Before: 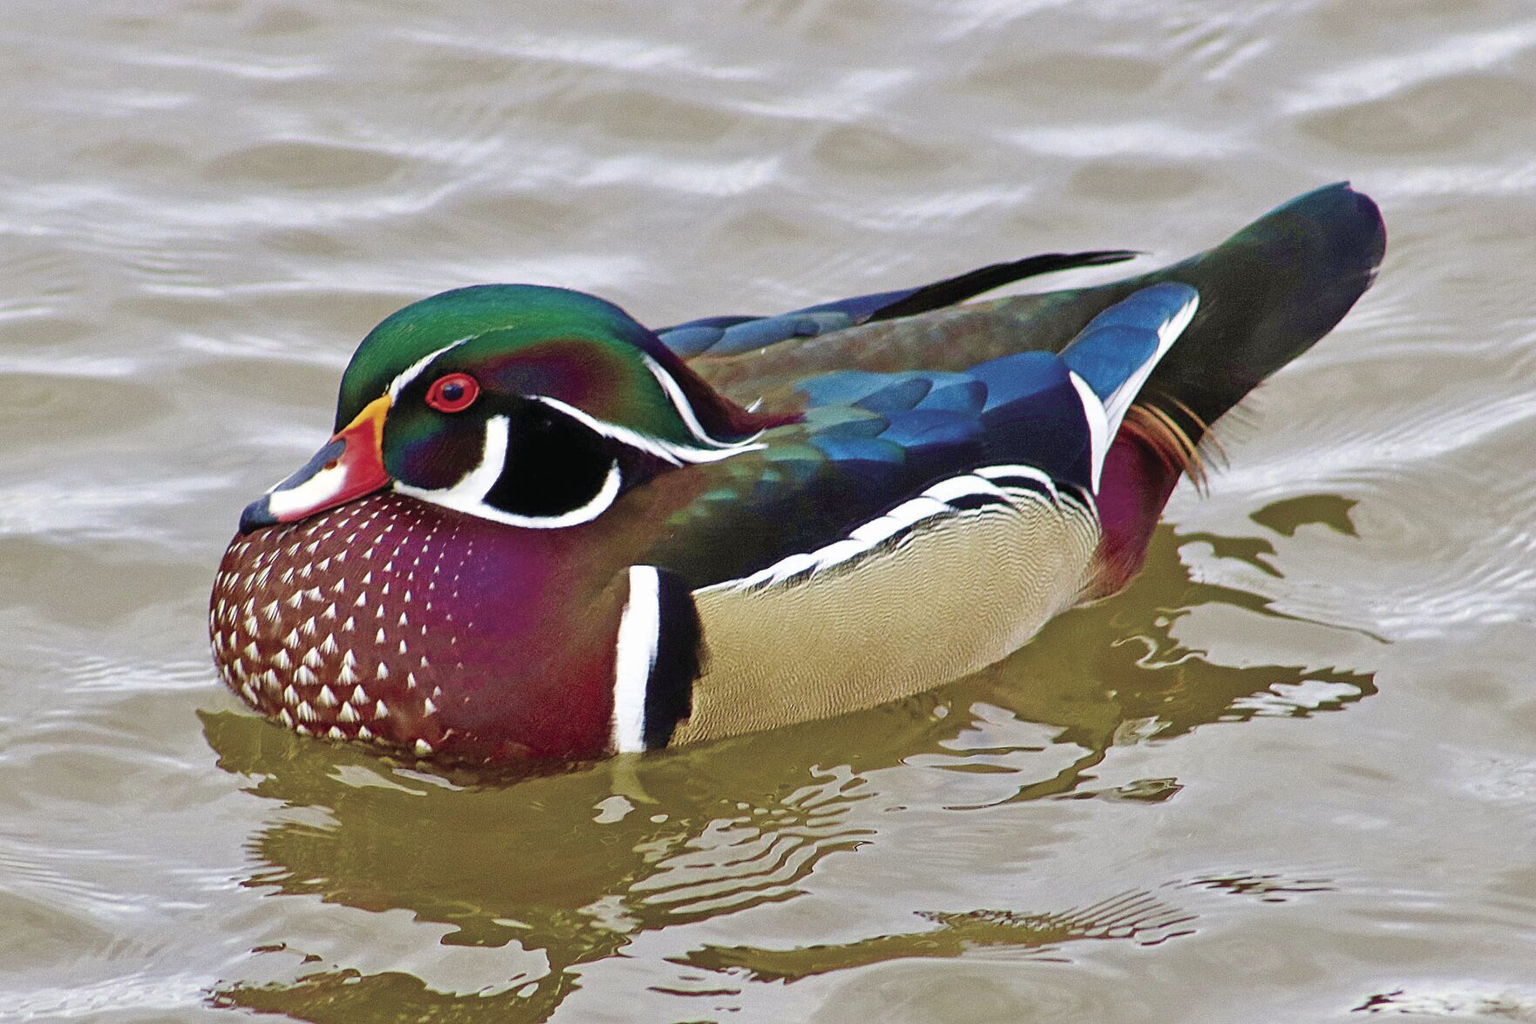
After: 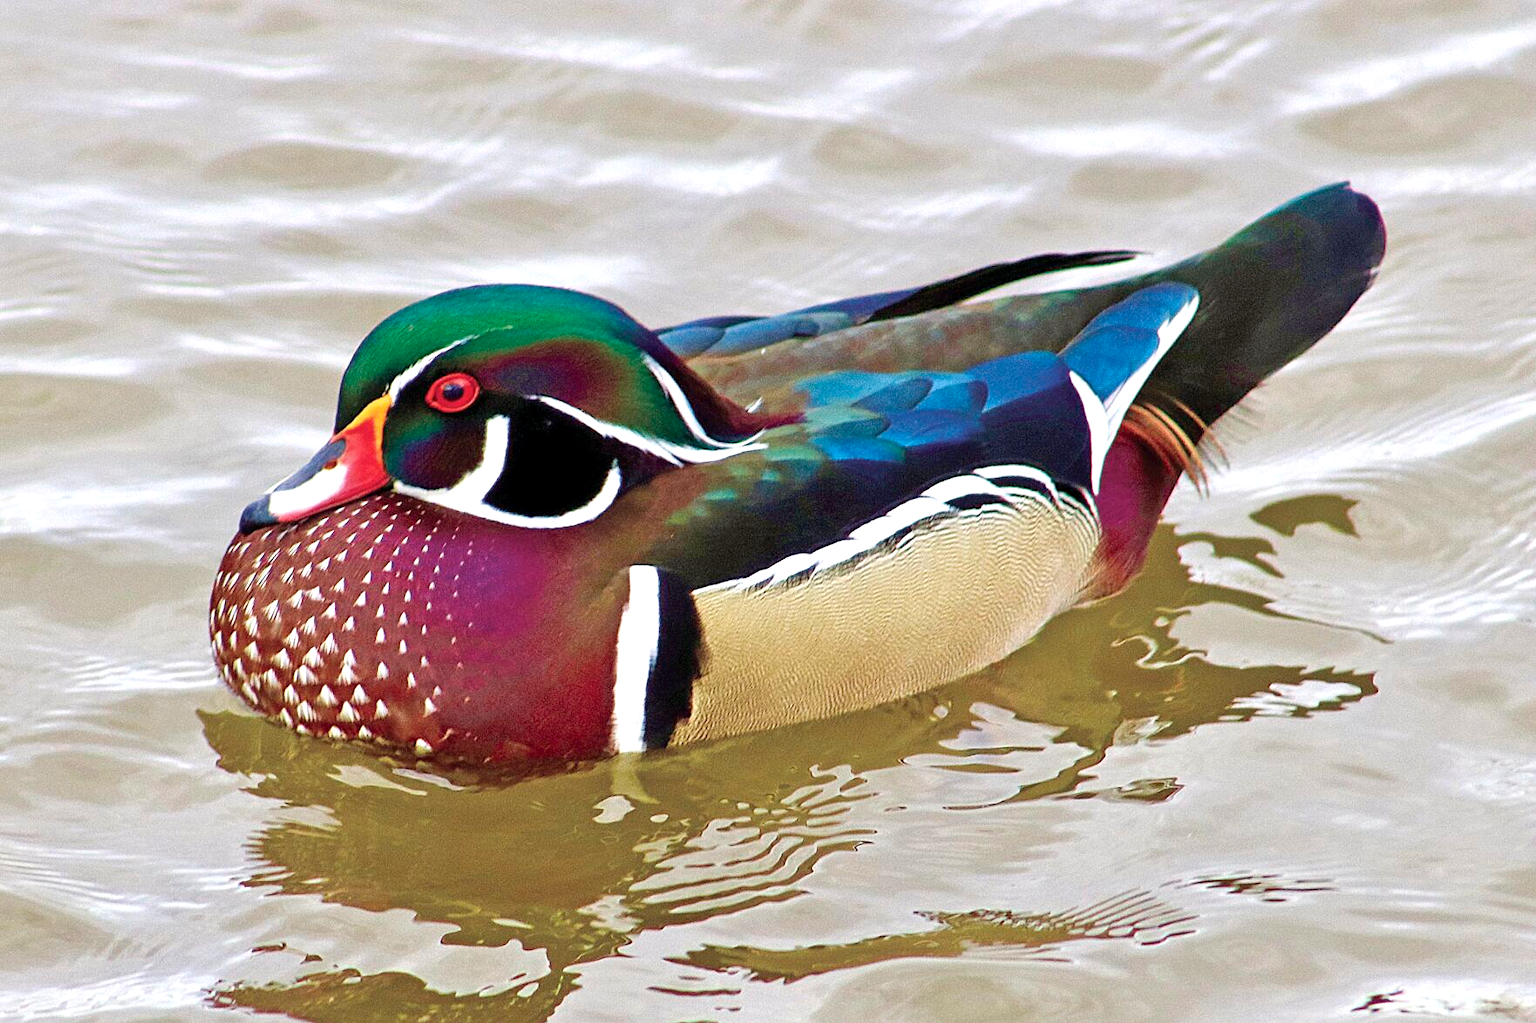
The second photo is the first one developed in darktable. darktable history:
shadows and highlights: shadows 30.87, highlights 0.009, highlights color adjustment 55.63%, soften with gaussian
exposure: black level correction 0.001, exposure 0.499 EV, compensate highlight preservation false
